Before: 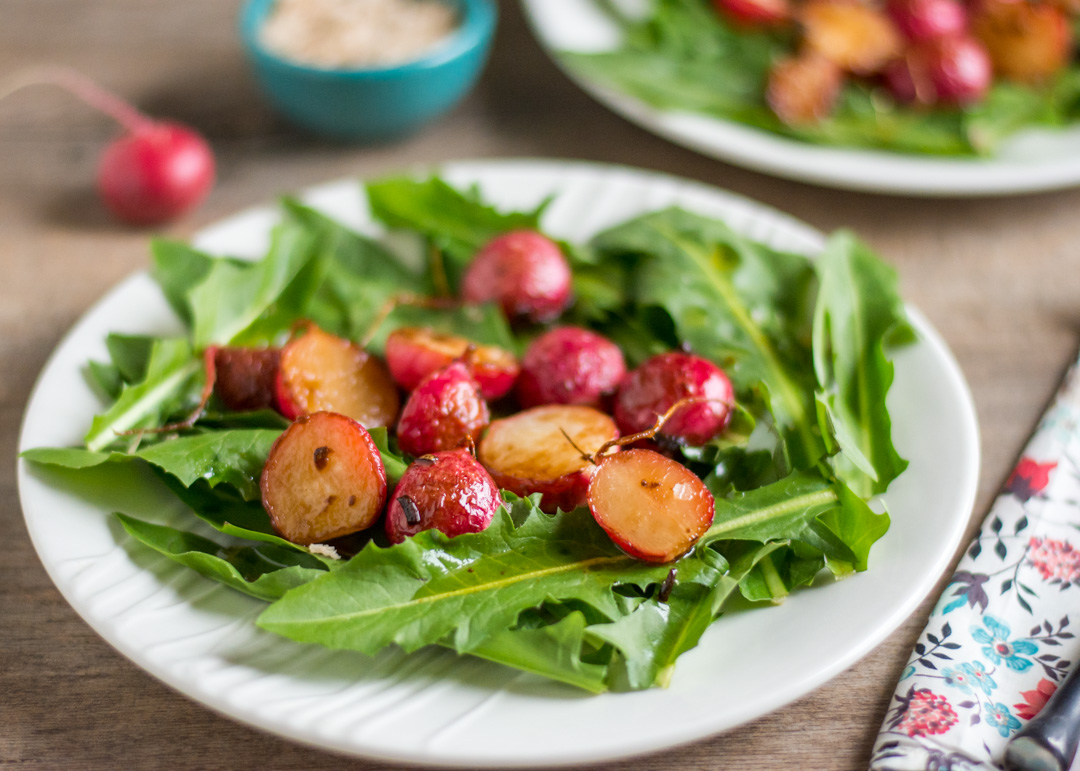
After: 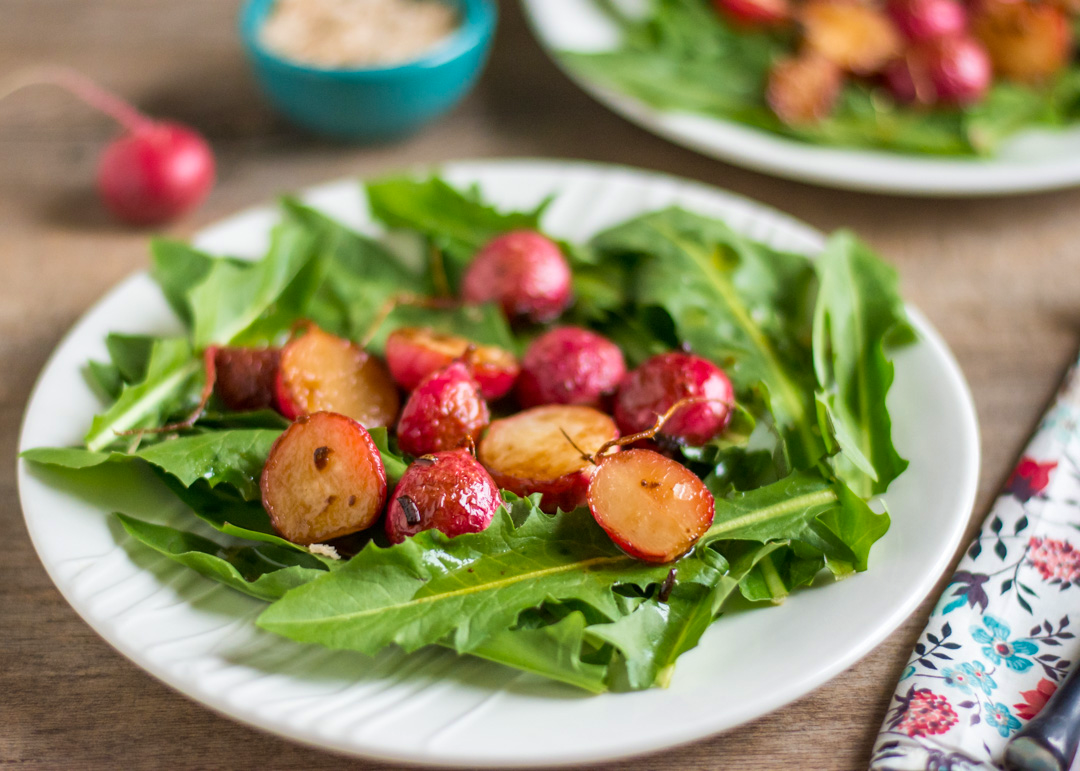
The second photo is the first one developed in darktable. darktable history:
shadows and highlights: radius 106.55, shadows 23.82, highlights -59.12, low approximation 0.01, soften with gaussian
velvia: on, module defaults
